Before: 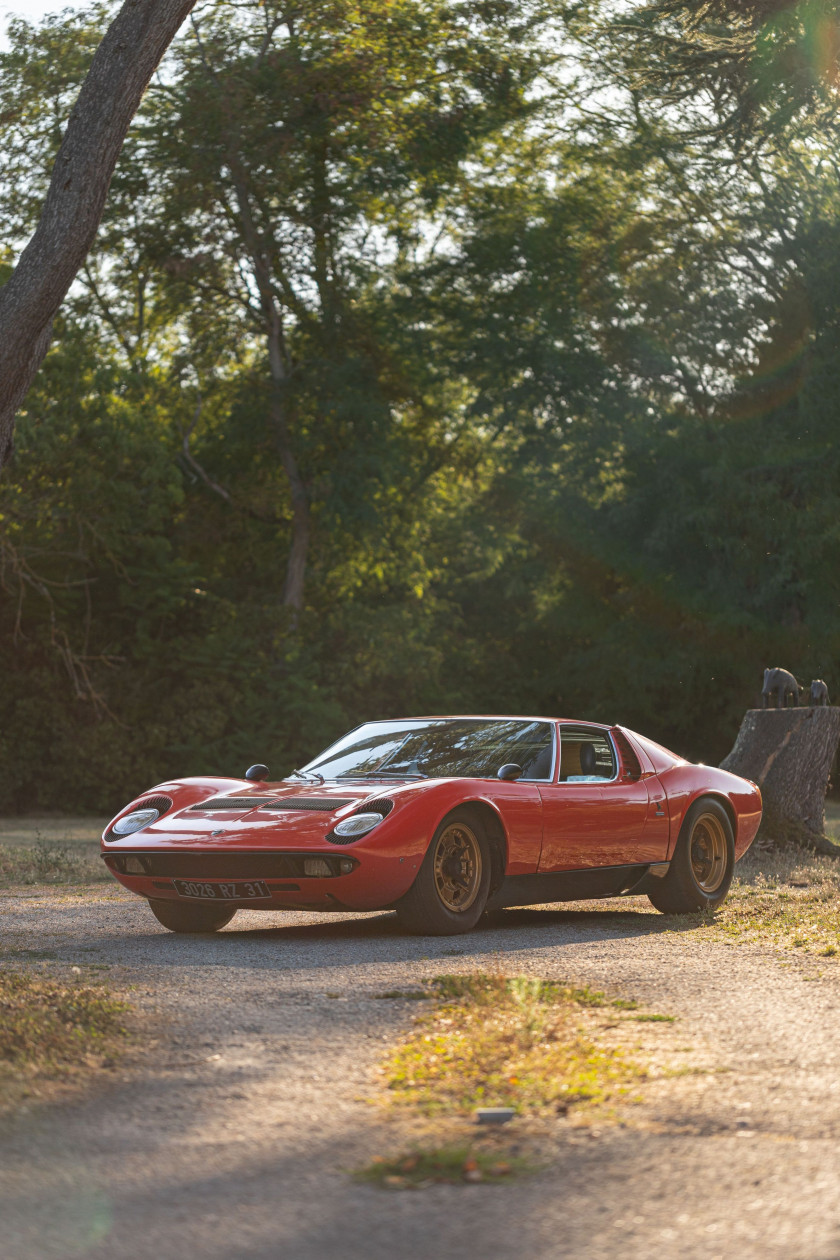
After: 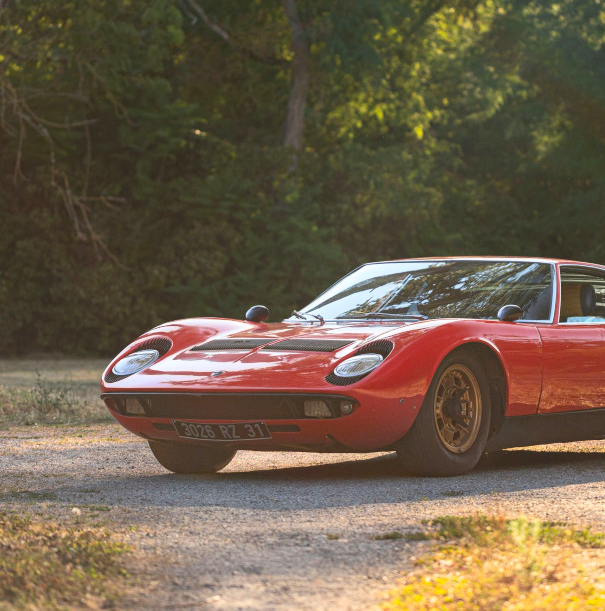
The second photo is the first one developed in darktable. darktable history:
contrast brightness saturation: contrast 0.2, brightness 0.16, saturation 0.22
crop: top 36.498%, right 27.964%, bottom 14.995%
